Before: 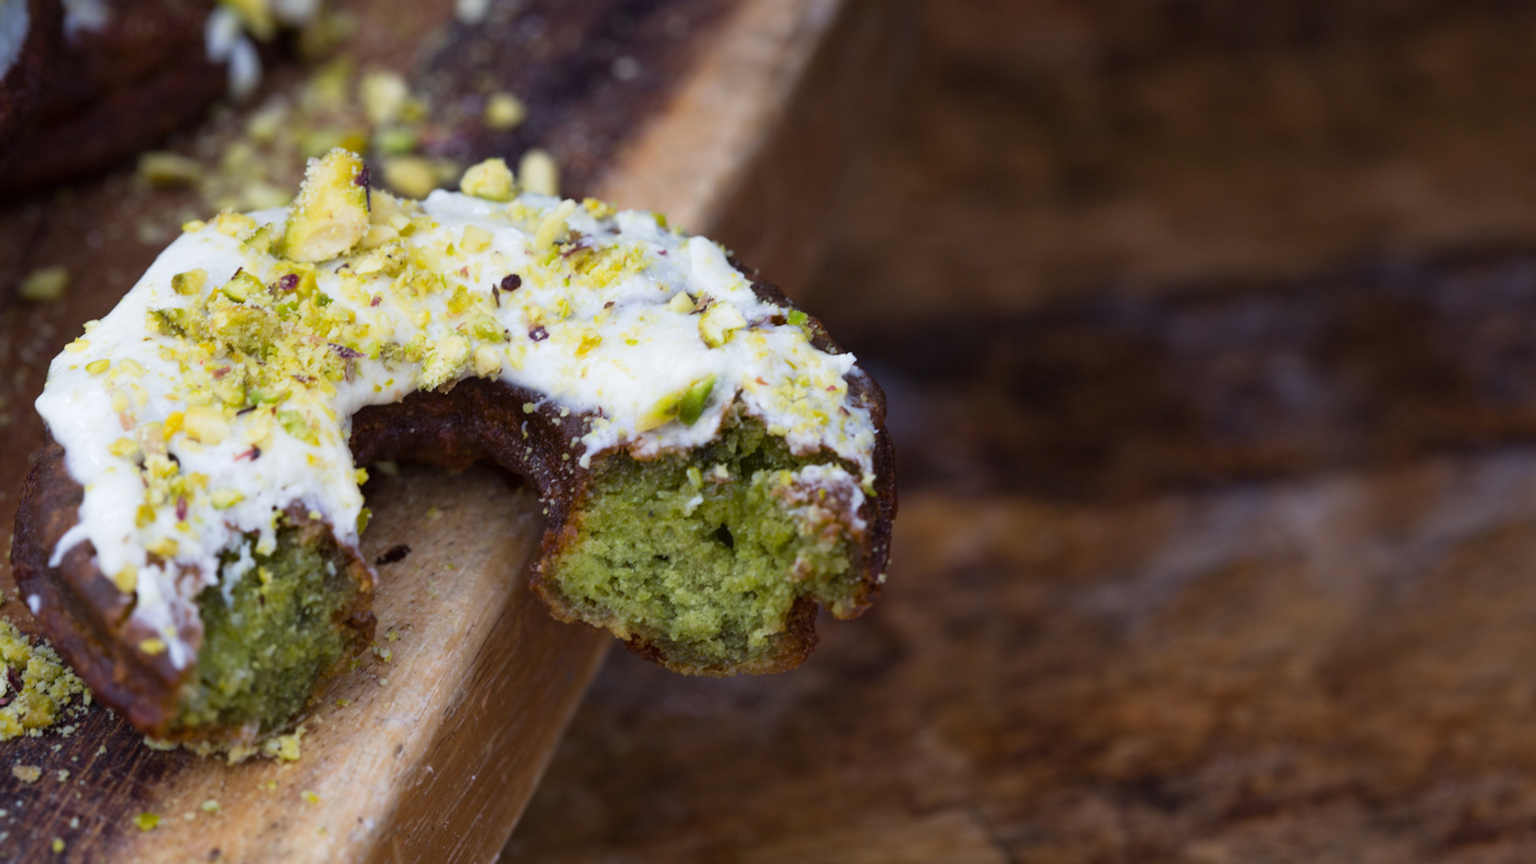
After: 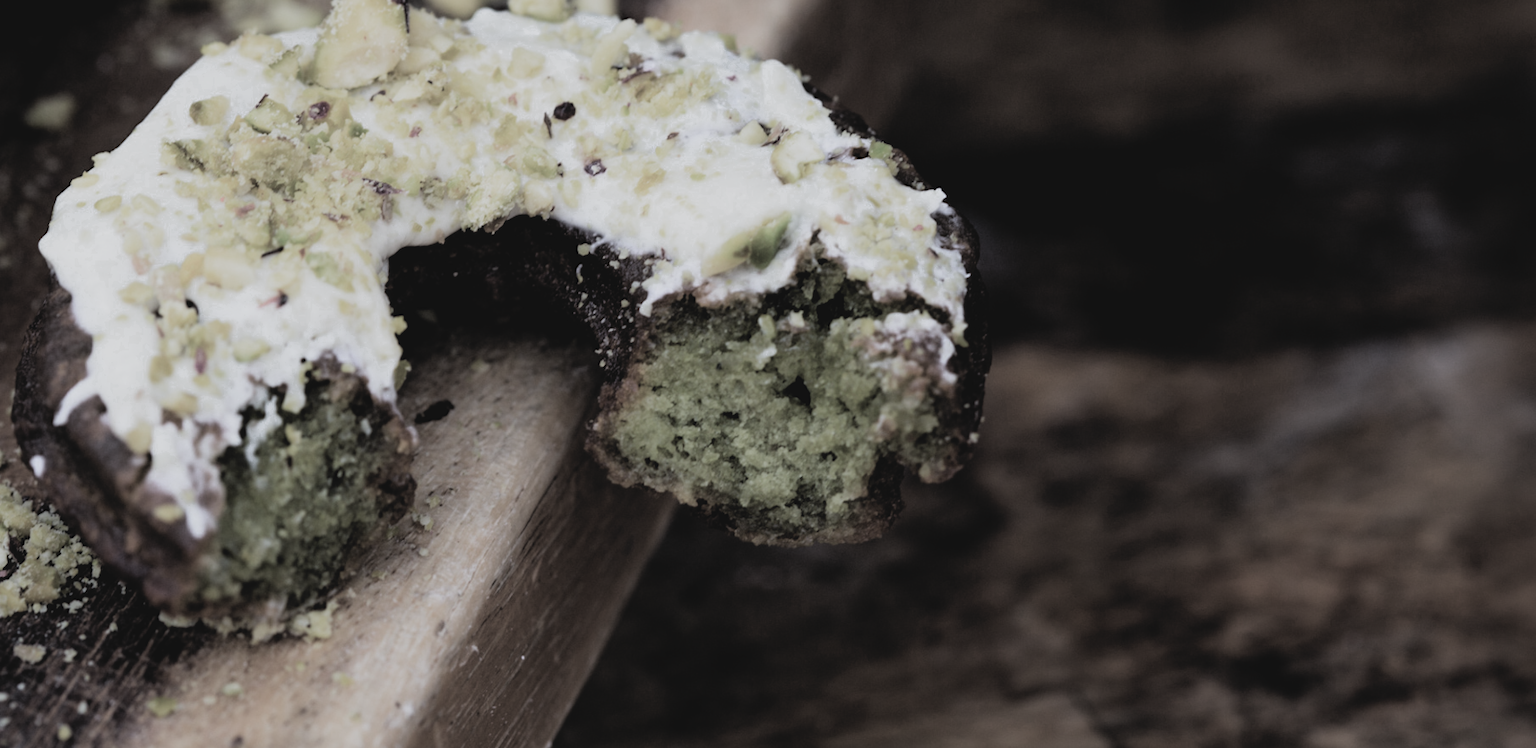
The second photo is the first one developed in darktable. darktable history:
contrast brightness saturation: contrast -0.104, saturation -0.104
color zones: curves: ch0 [(0.203, 0.433) (0.607, 0.517) (0.697, 0.696) (0.705, 0.897)]
crop: top 21.135%, right 9.437%, bottom 0.306%
filmic rgb: black relative exposure -5.07 EV, white relative exposure 3.99 EV, hardness 2.88, contrast 1.299, highlights saturation mix -28.87%, color science v4 (2020), contrast in shadows soft, contrast in highlights soft
